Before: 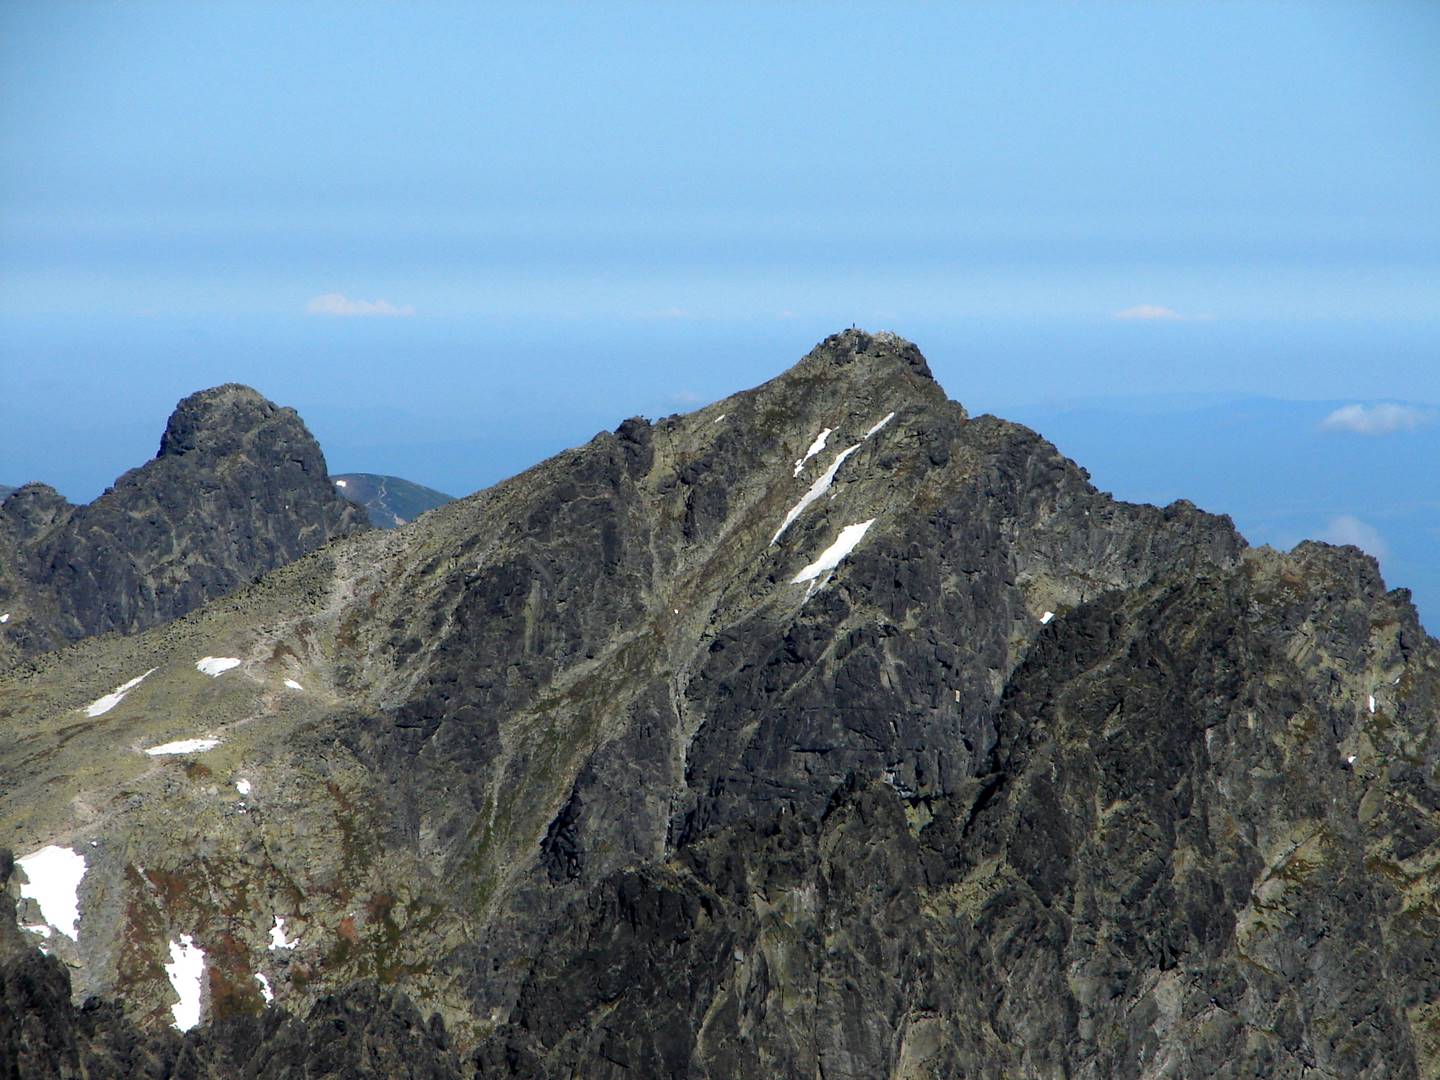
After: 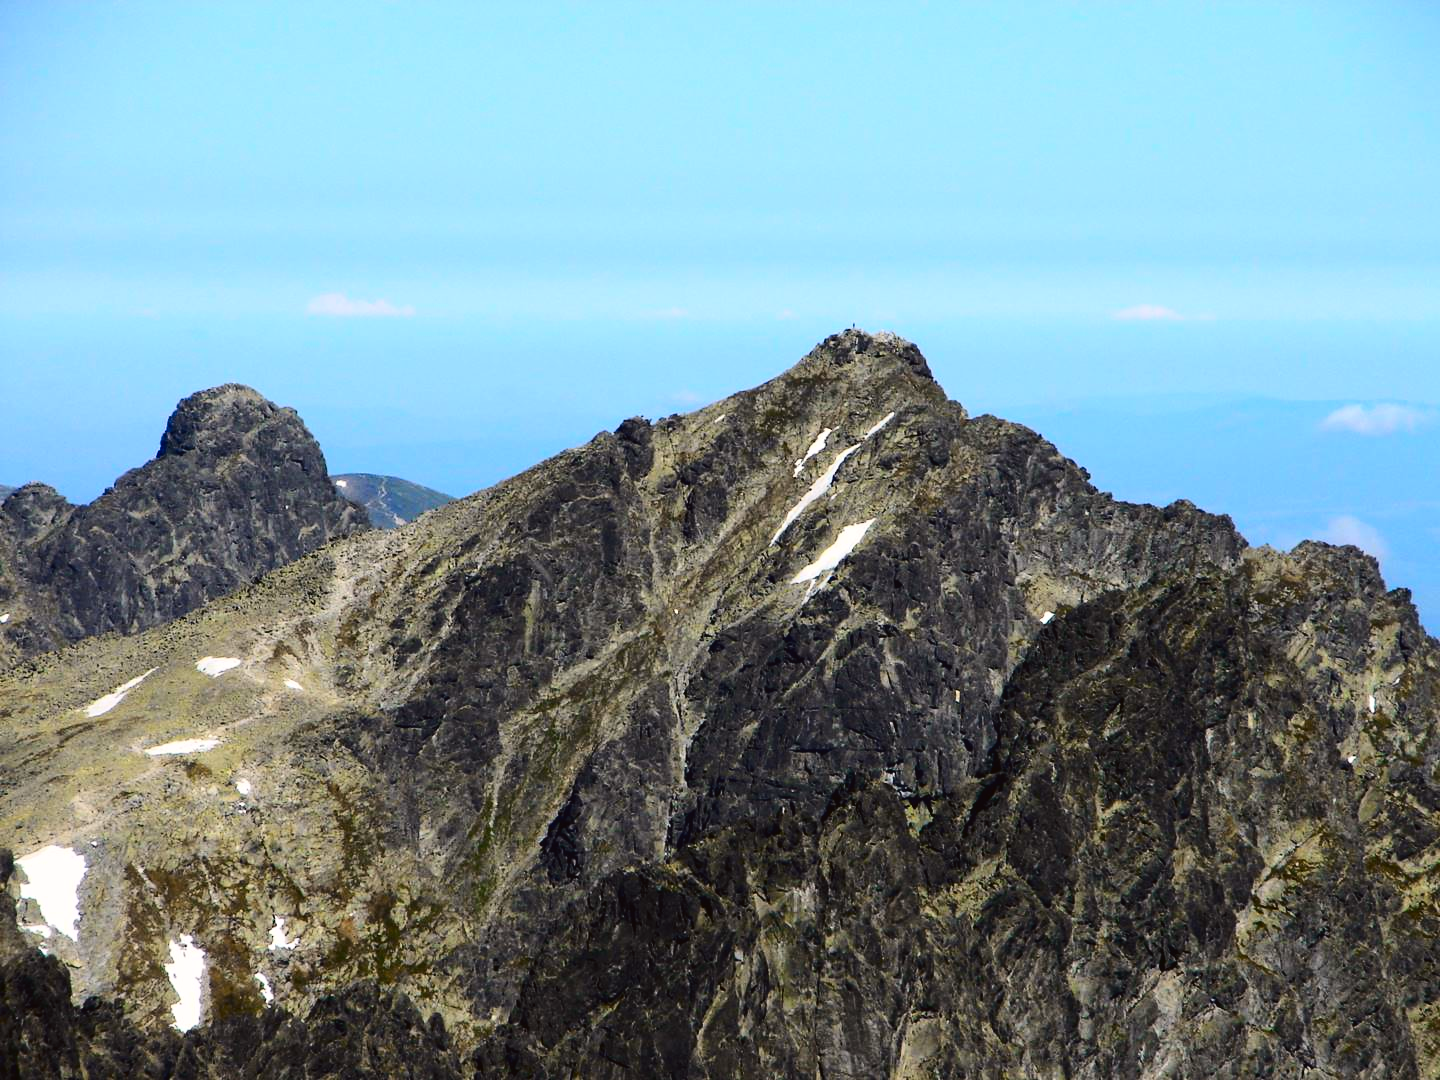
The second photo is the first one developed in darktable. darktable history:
tone curve: curves: ch0 [(0.003, 0.023) (0.071, 0.052) (0.236, 0.197) (0.466, 0.557) (0.631, 0.764) (0.806, 0.906) (1, 1)]; ch1 [(0, 0) (0.262, 0.227) (0.417, 0.386) (0.469, 0.467) (0.502, 0.51) (0.528, 0.521) (0.573, 0.555) (0.605, 0.621) (0.644, 0.671) (0.686, 0.728) (0.994, 0.987)]; ch2 [(0, 0) (0.262, 0.188) (0.385, 0.353) (0.427, 0.424) (0.495, 0.502) (0.531, 0.555) (0.583, 0.632) (0.644, 0.748) (1, 1)], color space Lab, independent channels, preserve colors none
